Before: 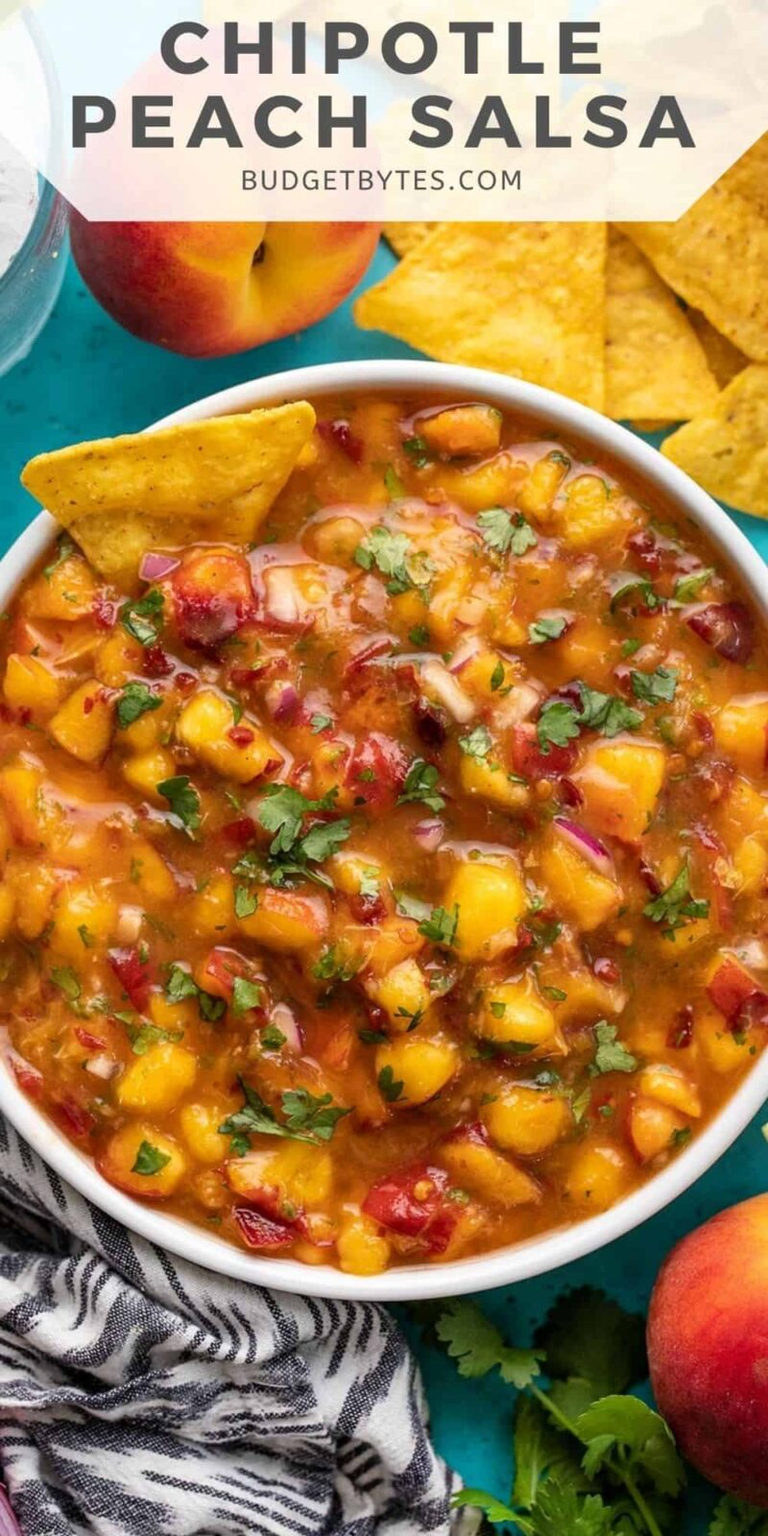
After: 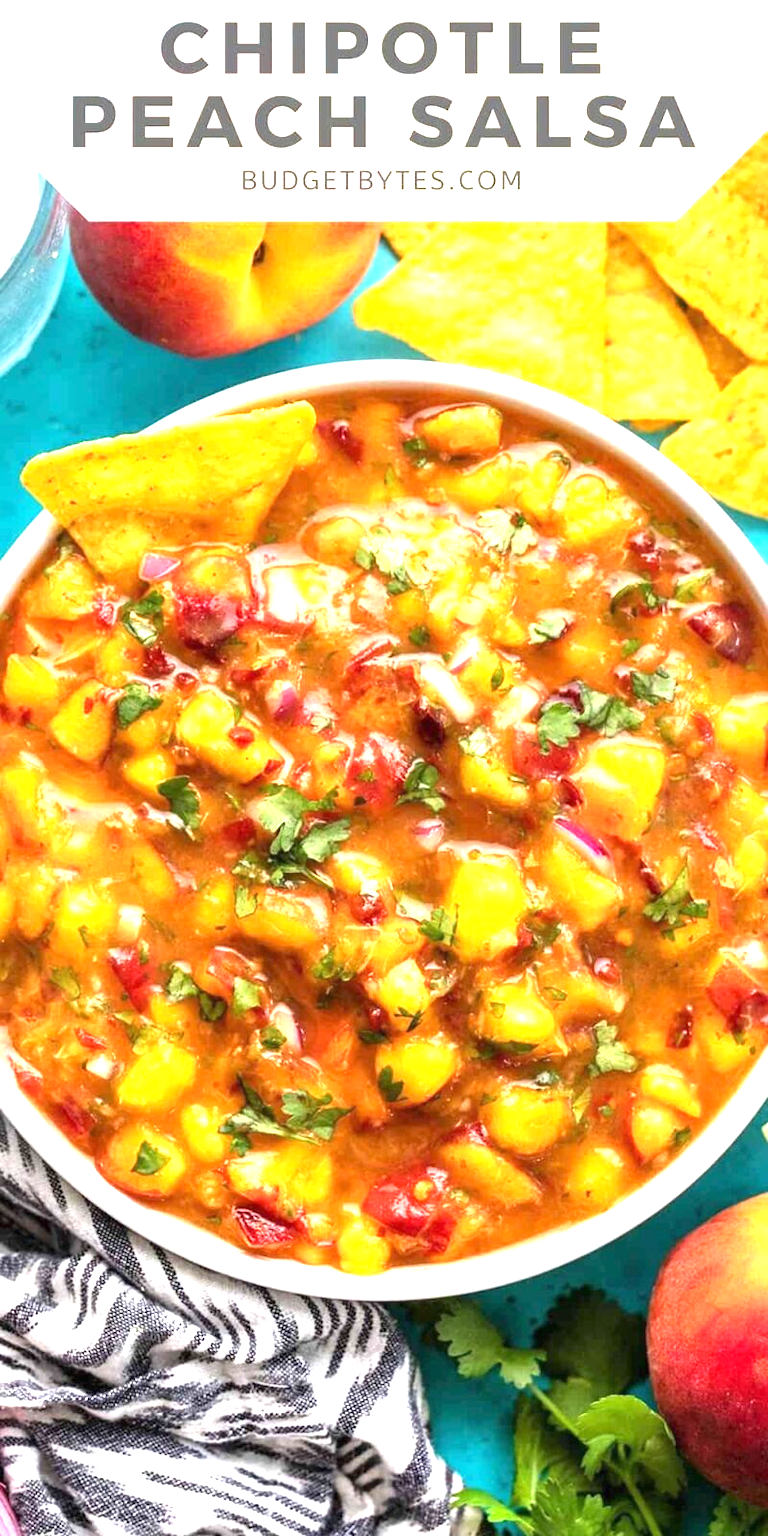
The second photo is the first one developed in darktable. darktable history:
exposure: black level correction 0, exposure 1.499 EV, compensate exposure bias true, compensate highlight preservation false
